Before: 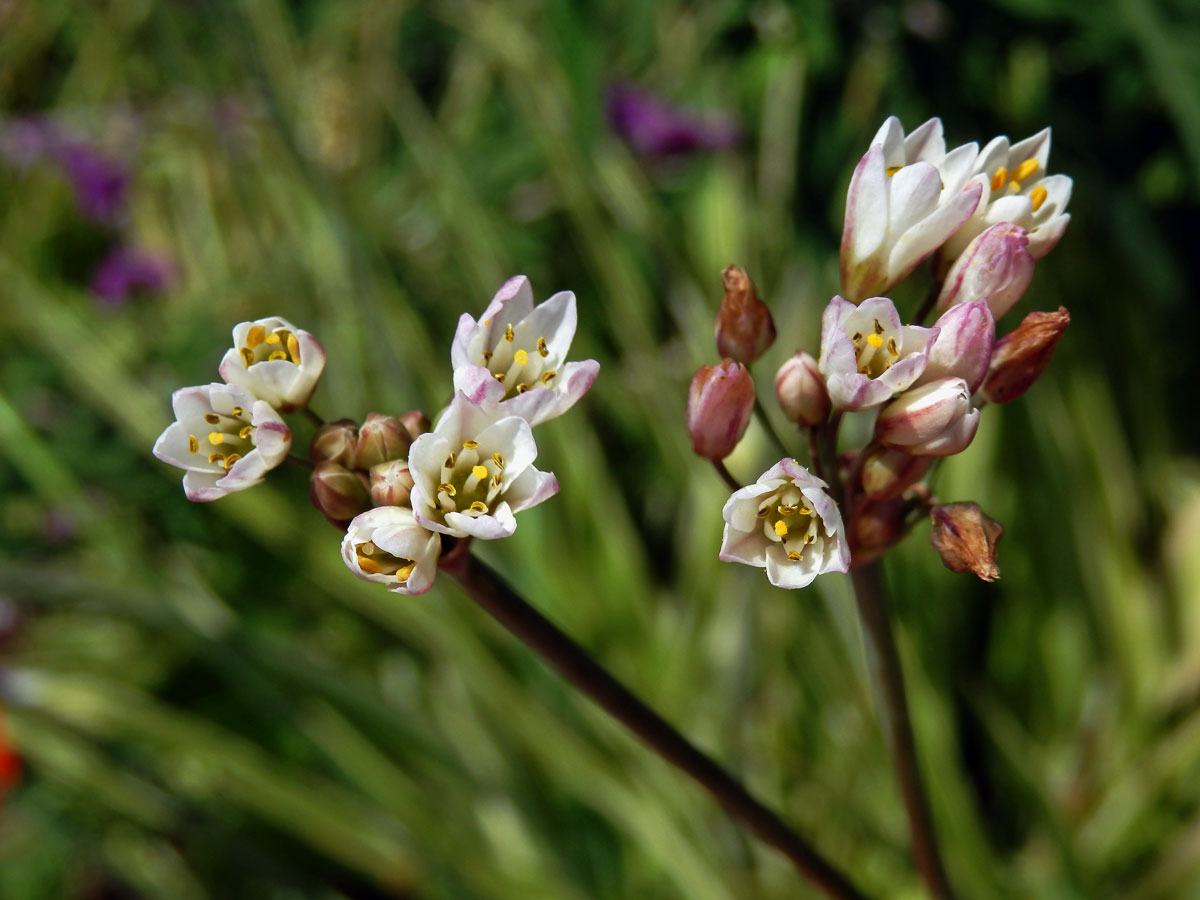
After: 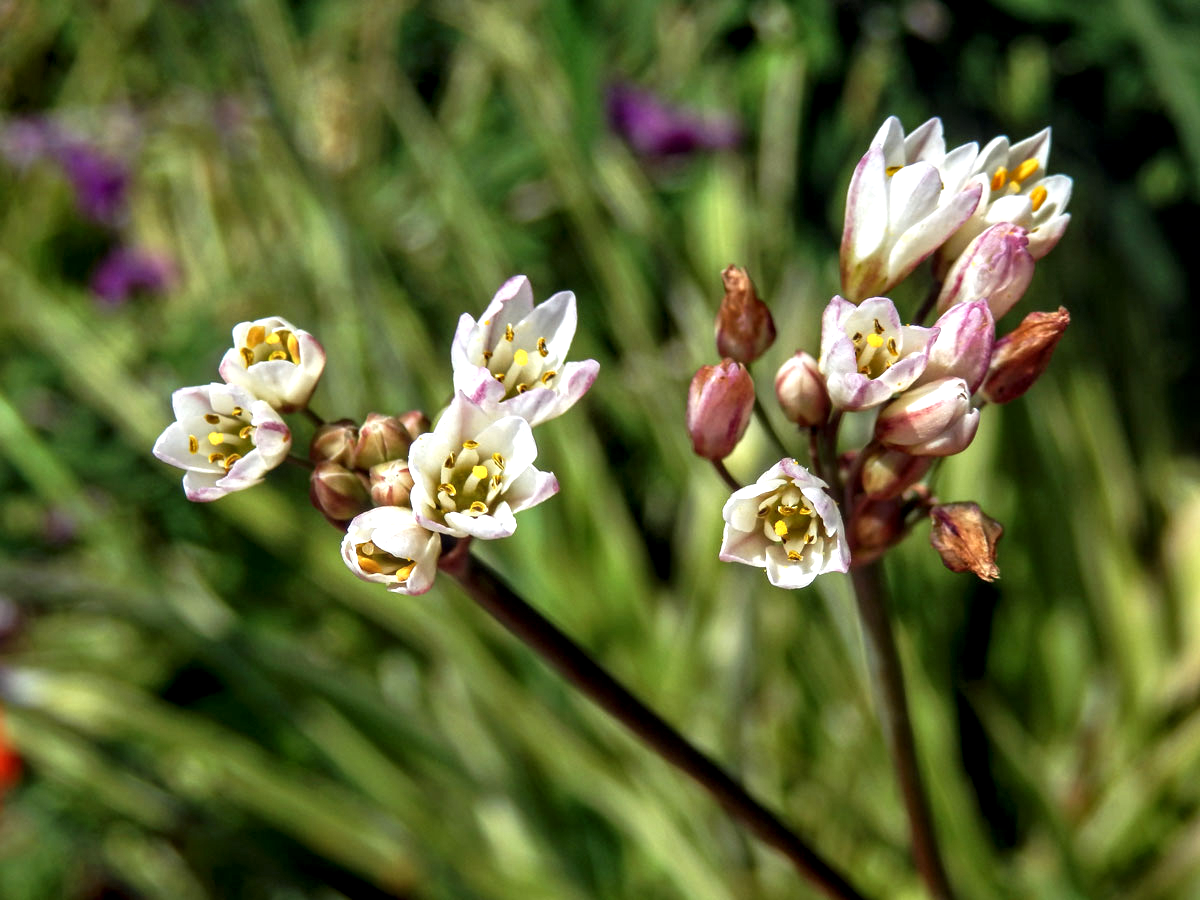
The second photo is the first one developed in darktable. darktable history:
exposure: exposure 0.562 EV, compensate highlight preservation false
local contrast: detail 138%
